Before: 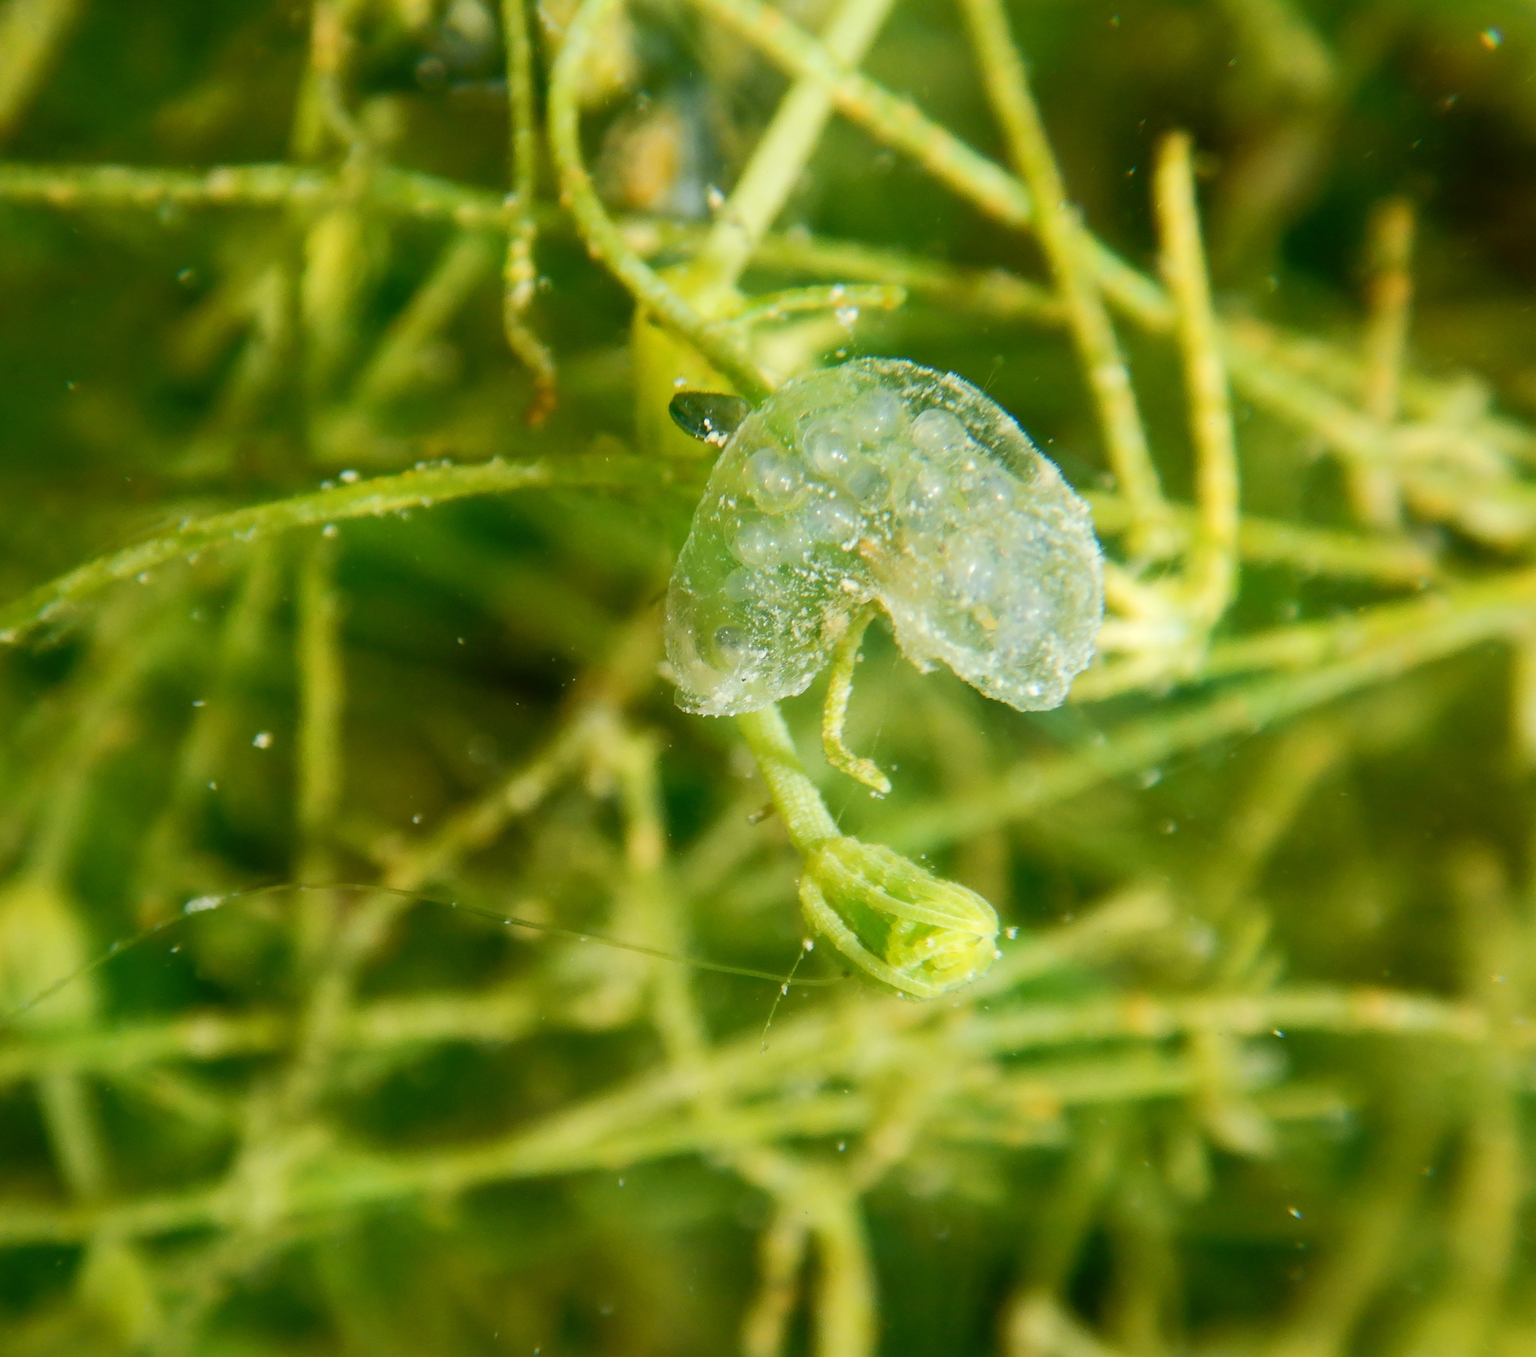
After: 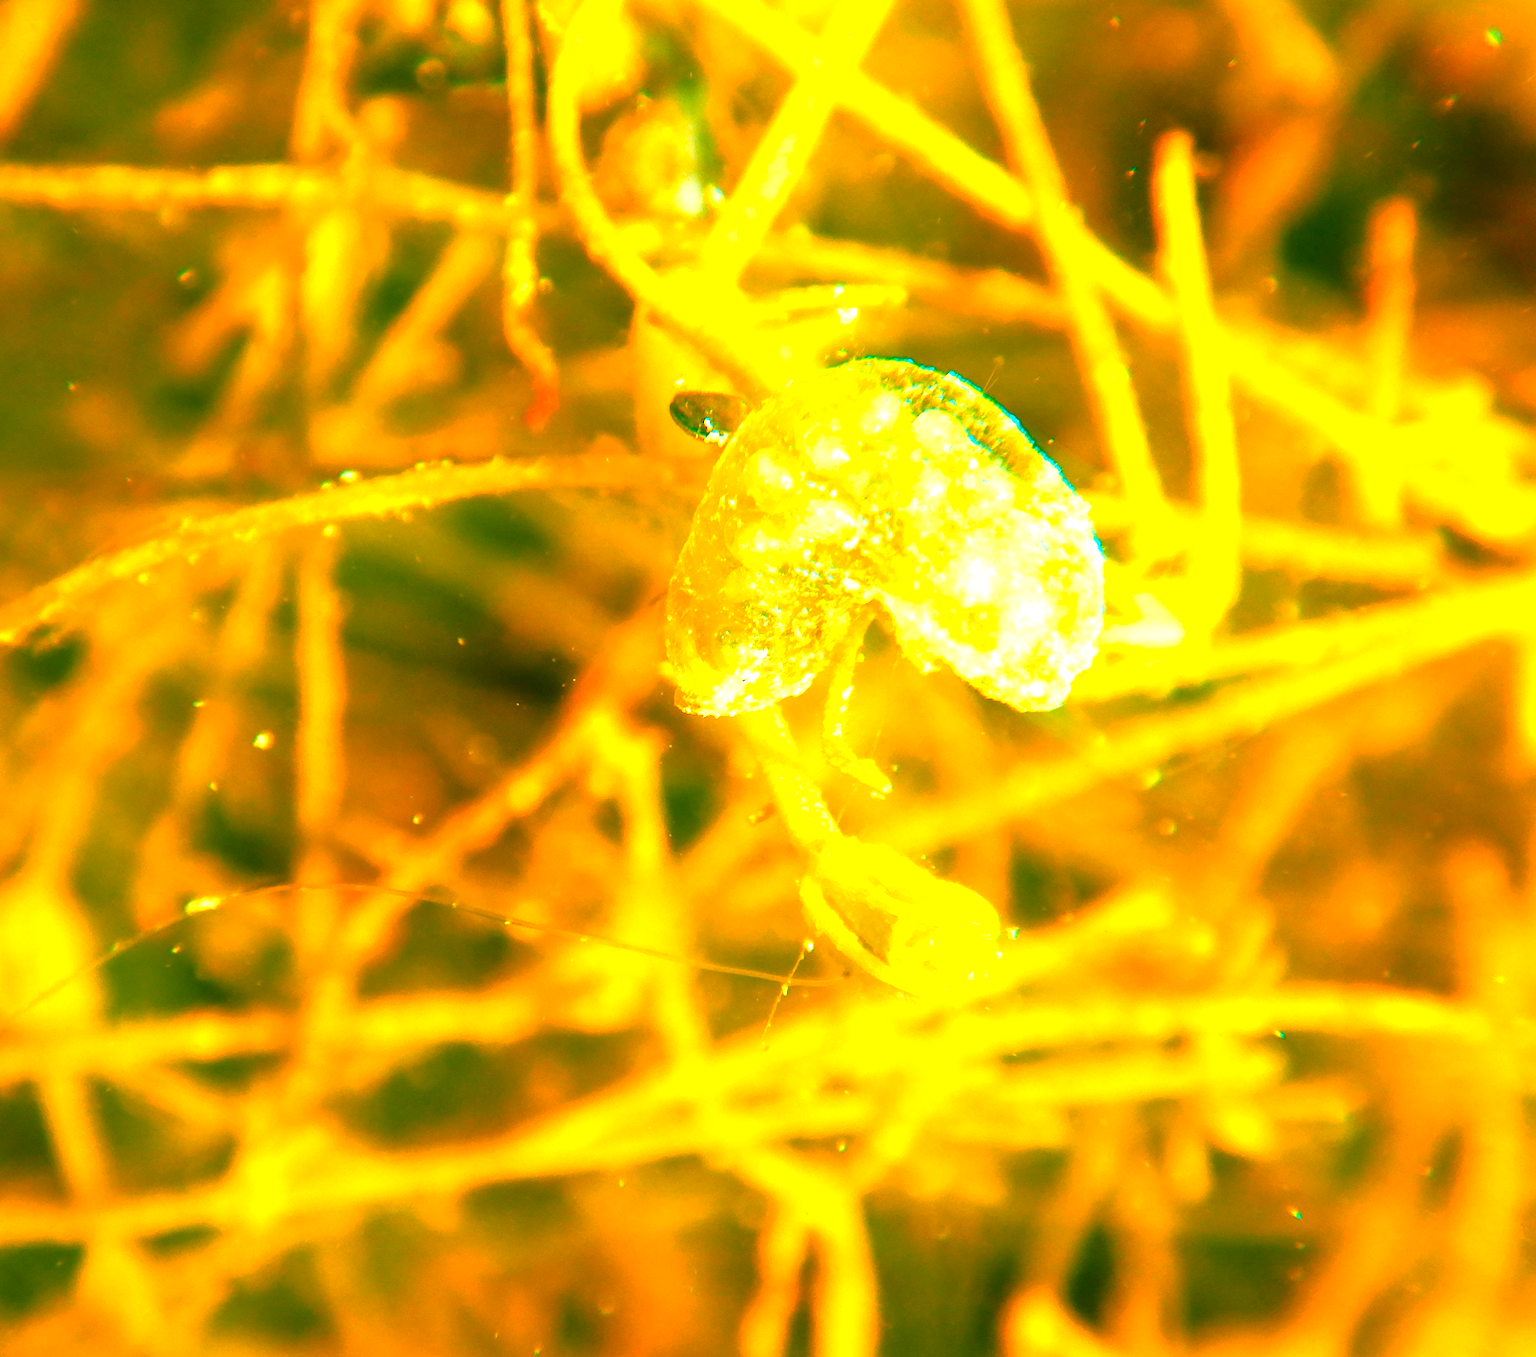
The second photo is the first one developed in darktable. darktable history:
exposure: black level correction 0, exposure 1.2 EV, compensate exposure bias true, compensate highlight preservation false
tone equalizer: -8 EV -1.1 EV, -7 EV -1 EV, -6 EV -0.867 EV, -5 EV -0.56 EV, -3 EV 0.546 EV, -2 EV 0.869 EV, -1 EV 0.997 EV, +0 EV 1.07 EV, smoothing diameter 24.82%, edges refinement/feathering 12.11, preserve details guided filter
color zones: curves: ch0 [(0.473, 0.374) (0.742, 0.784)]; ch1 [(0.354, 0.737) (0.742, 0.705)]; ch2 [(0.318, 0.421) (0.758, 0.532)]
color balance rgb: highlights gain › chroma 3.09%, highlights gain › hue 77.67°, linear chroma grading › shadows 15.684%, perceptual saturation grading › global saturation 19.901%, global vibrance 20%
